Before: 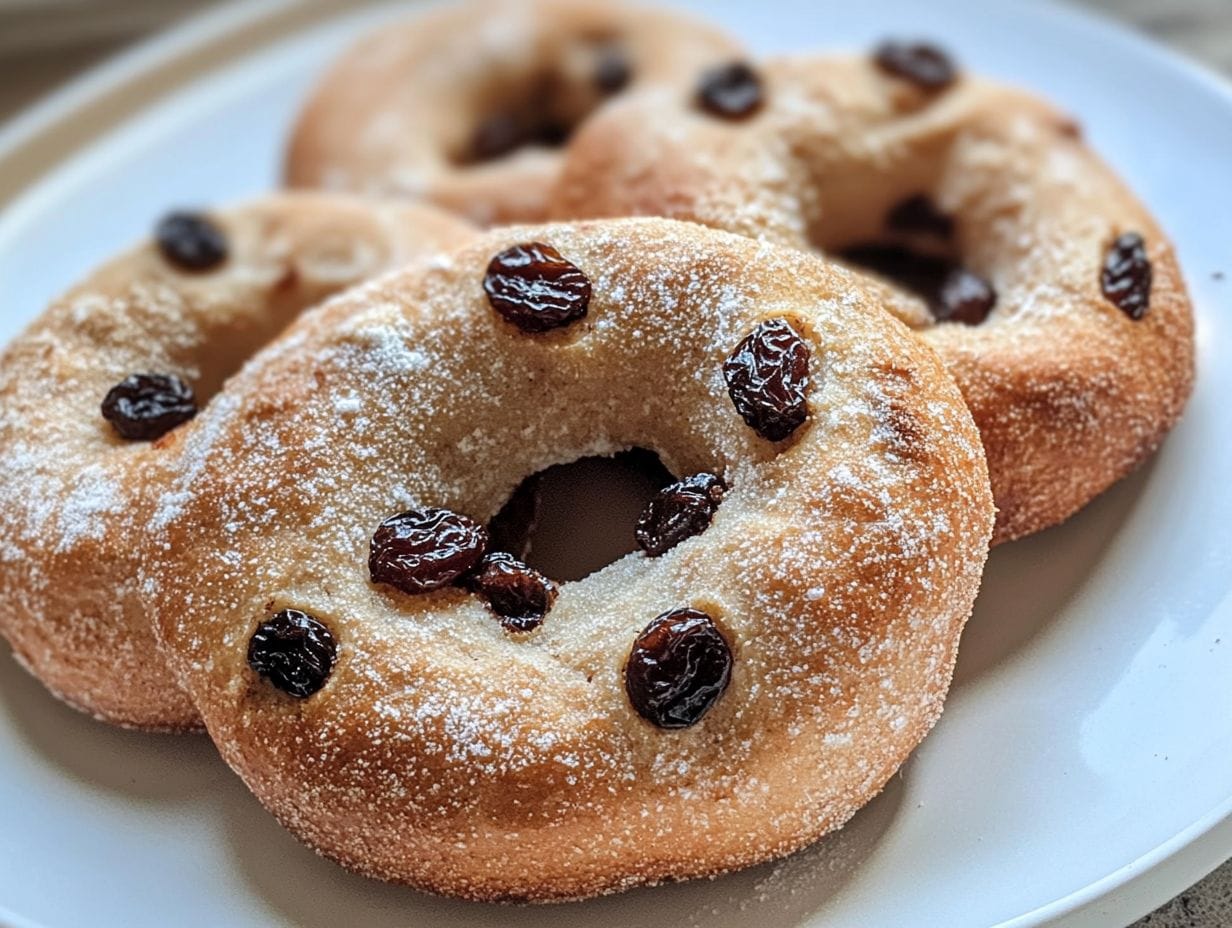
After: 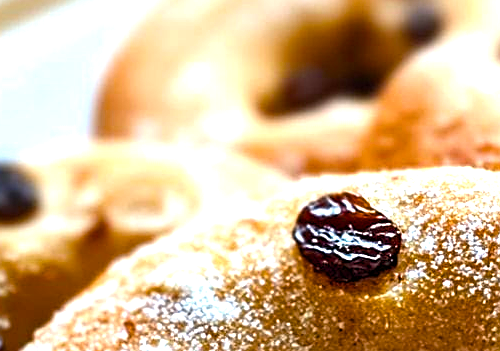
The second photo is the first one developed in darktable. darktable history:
crop: left 15.452%, top 5.459%, right 43.956%, bottom 56.62%
exposure: black level correction 0, exposure 0.5 EV, compensate highlight preservation false
color balance rgb: linear chroma grading › global chroma 9%, perceptual saturation grading › global saturation 36%, perceptual saturation grading › shadows 35%, perceptual brilliance grading › global brilliance 15%, perceptual brilliance grading › shadows -35%, global vibrance 15%
sharpen: on, module defaults
